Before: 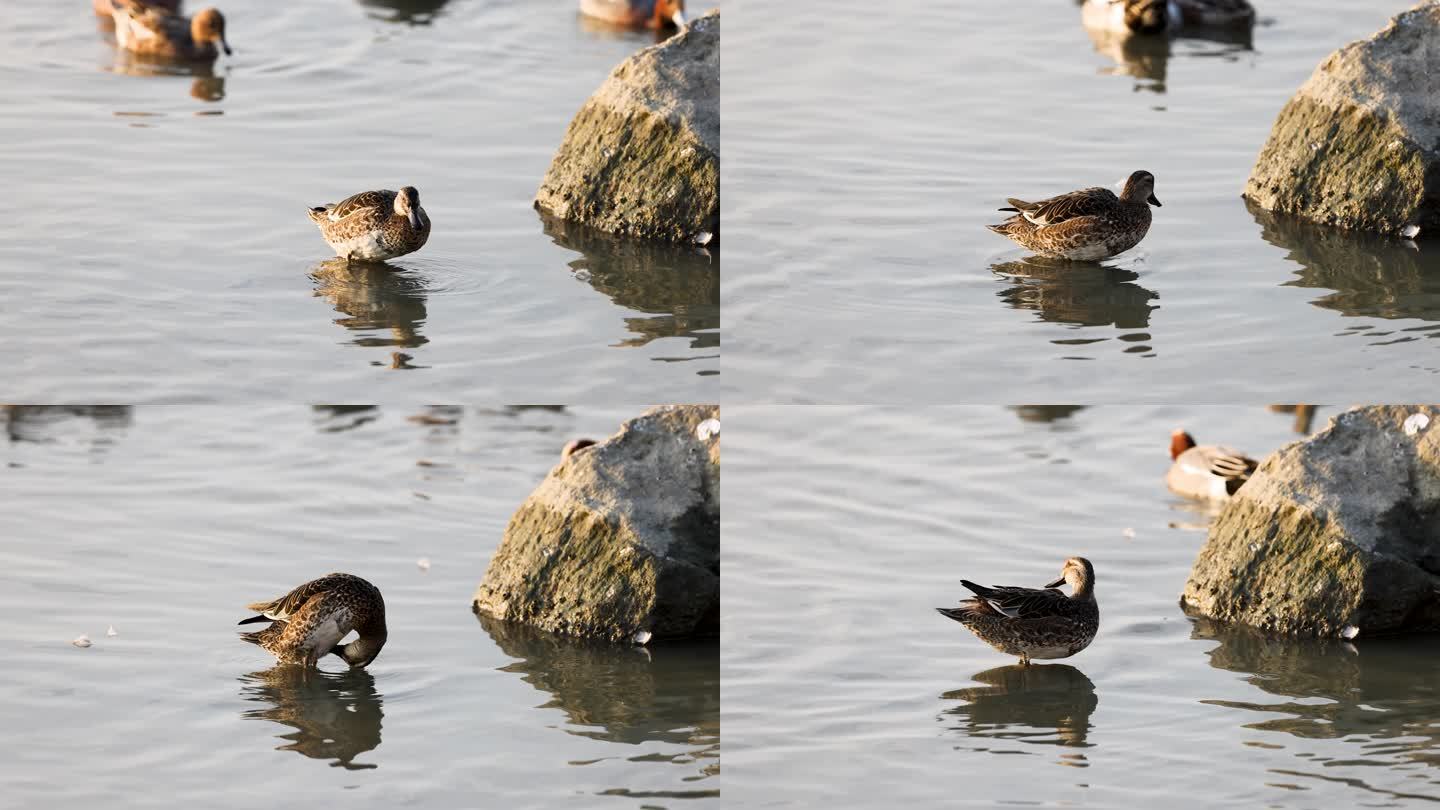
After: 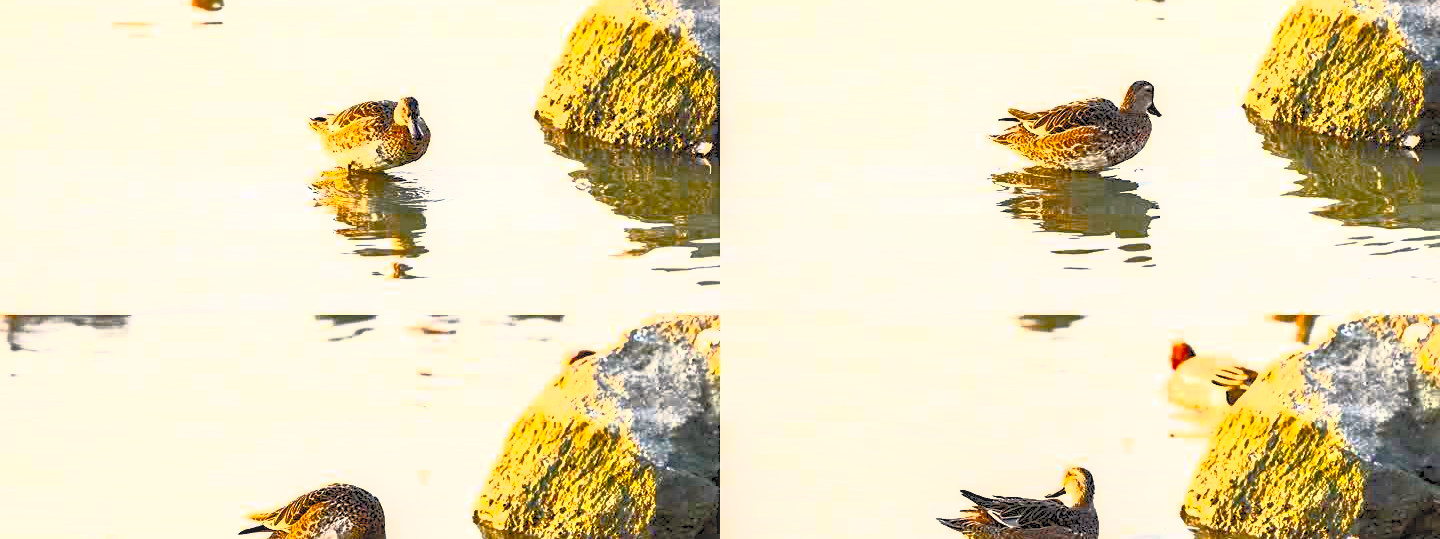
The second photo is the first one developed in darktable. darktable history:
exposure: exposure 0.3 EV, compensate exposure bias true, compensate highlight preservation false
tone curve: curves: ch0 [(0, 0) (0.004, 0.008) (0.077, 0.156) (0.169, 0.29) (0.774, 0.774) (1, 1)], preserve colors none
crop: top 11.161%, bottom 21.86%
color balance rgb: highlights gain › chroma 2.073%, highlights gain › hue 73.36°, perceptual saturation grading › global saturation 35.549%, saturation formula JzAzBz (2021)
contrast brightness saturation: contrast 0.986, brightness 0.997, saturation 0.995
sharpen: on, module defaults
local contrast: detail 130%
